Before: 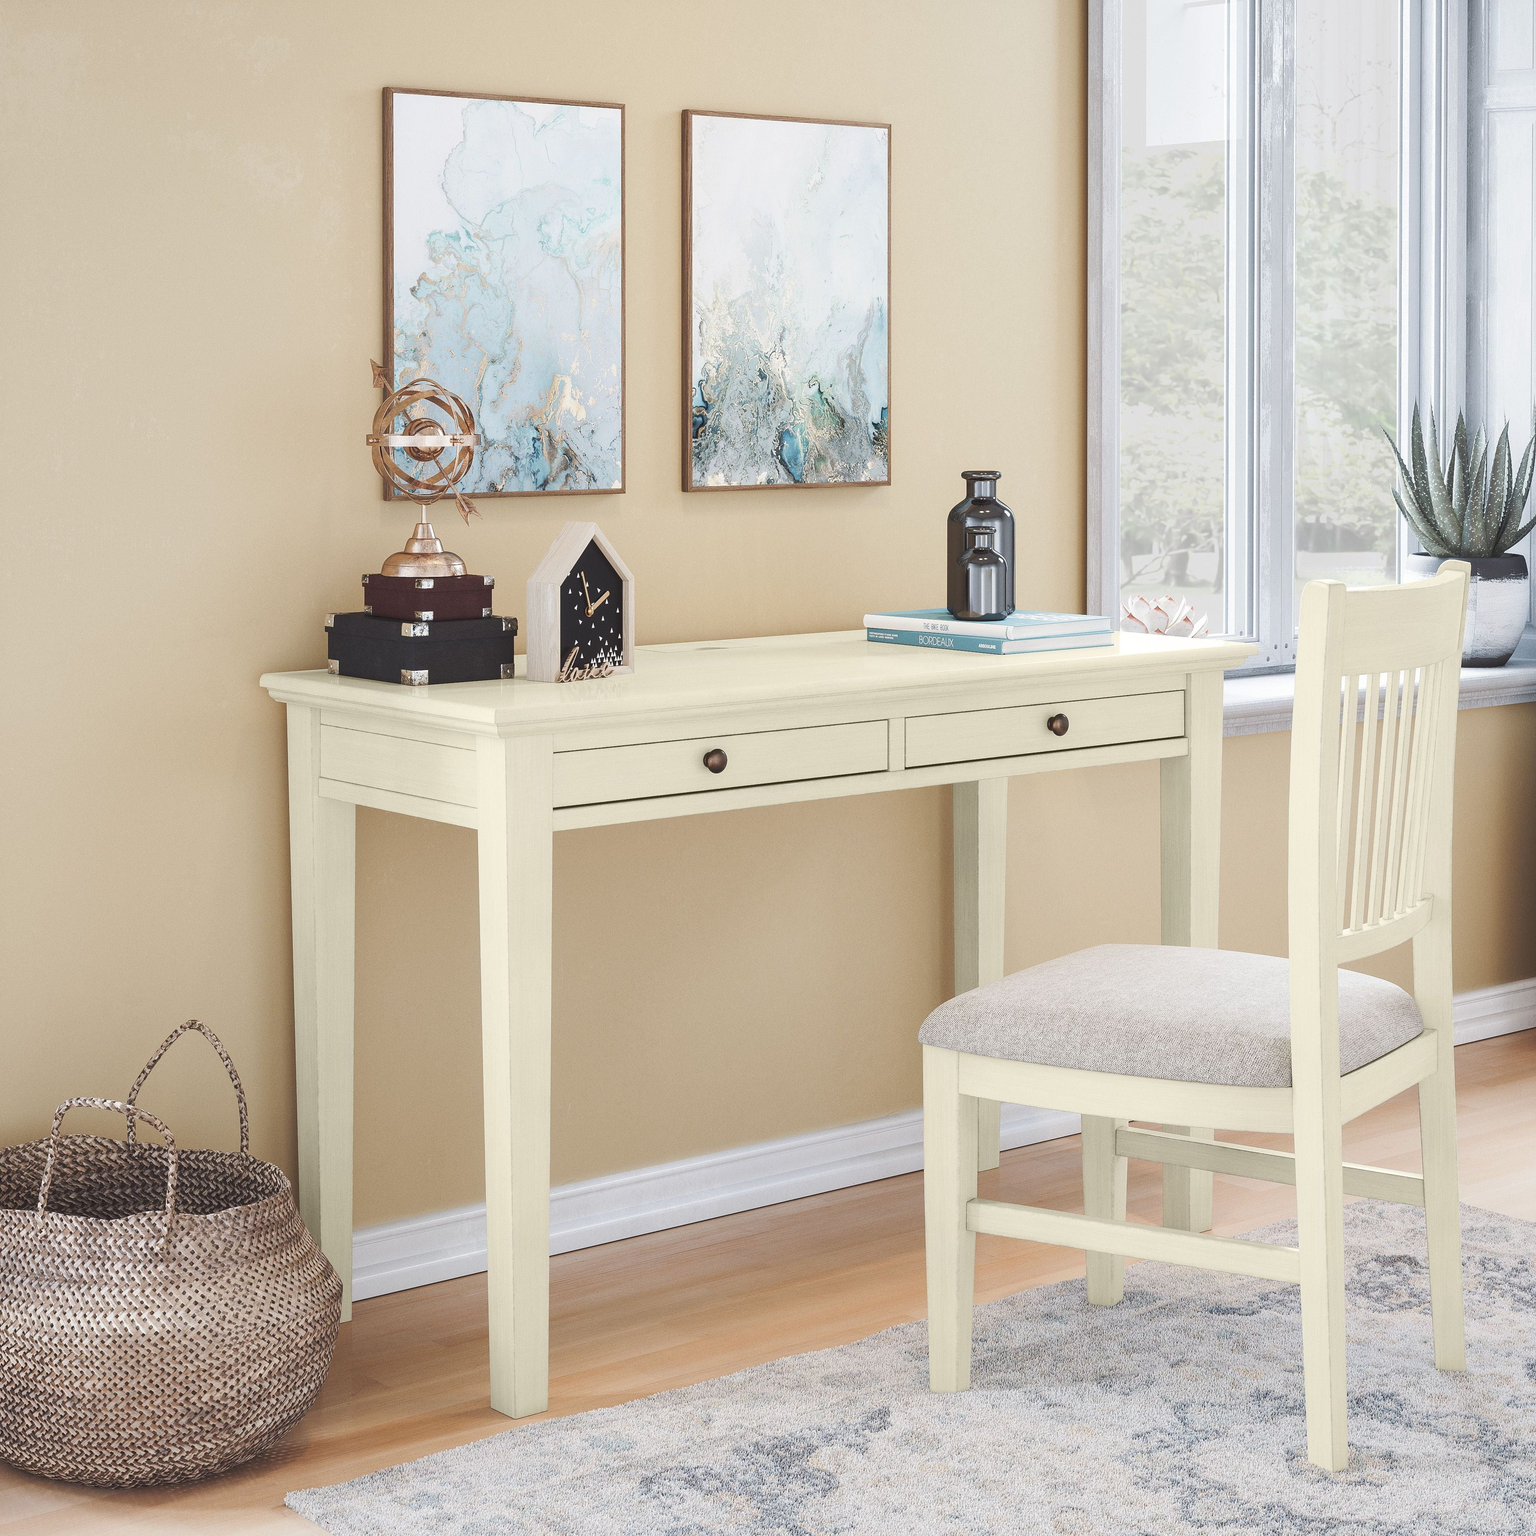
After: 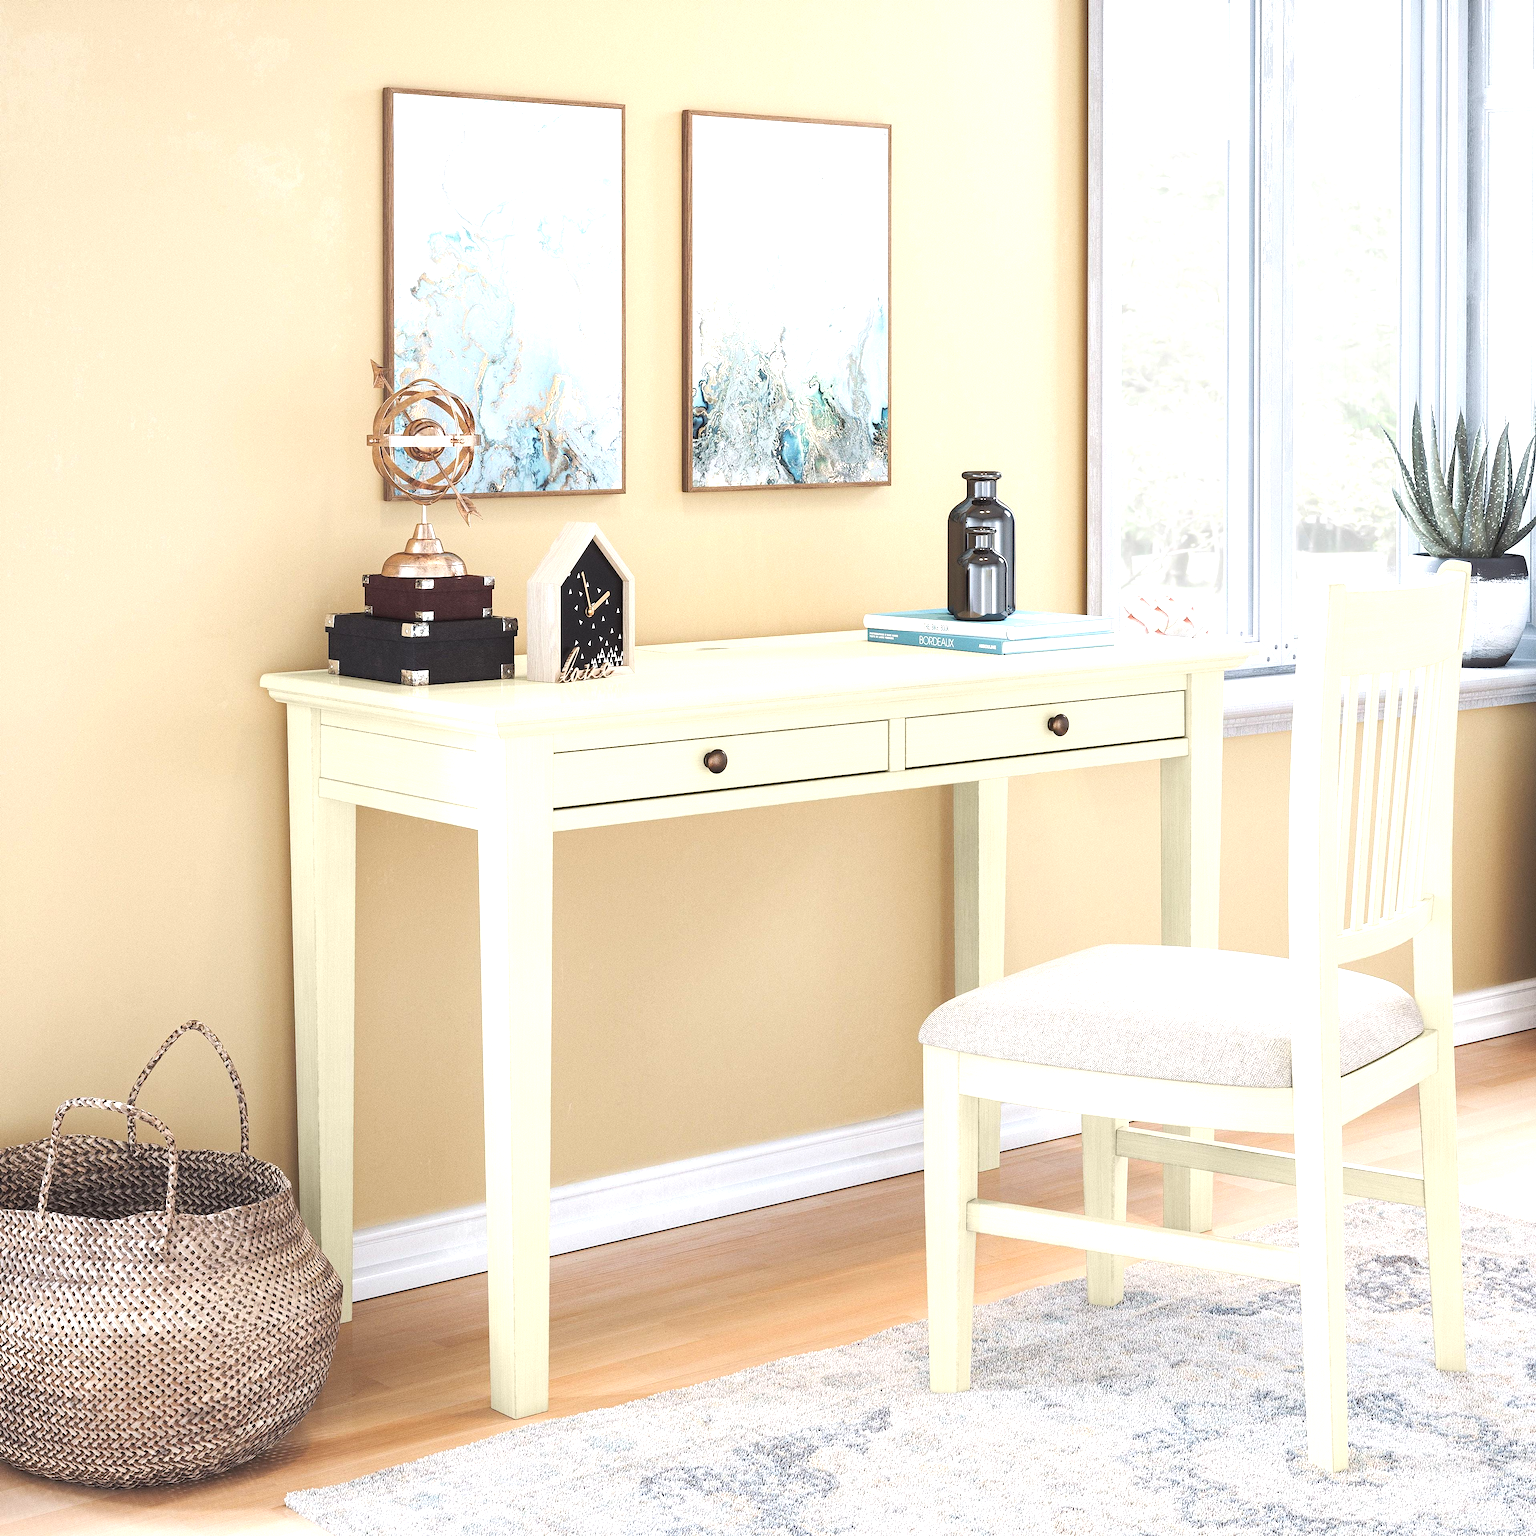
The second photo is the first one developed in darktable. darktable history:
tone equalizer: -8 EV -0.784 EV, -7 EV -0.697 EV, -6 EV -0.623 EV, -5 EV -0.382 EV, -3 EV 0.373 EV, -2 EV 0.6 EV, -1 EV 0.698 EV, +0 EV 0.777 EV
haze removal: adaptive false
